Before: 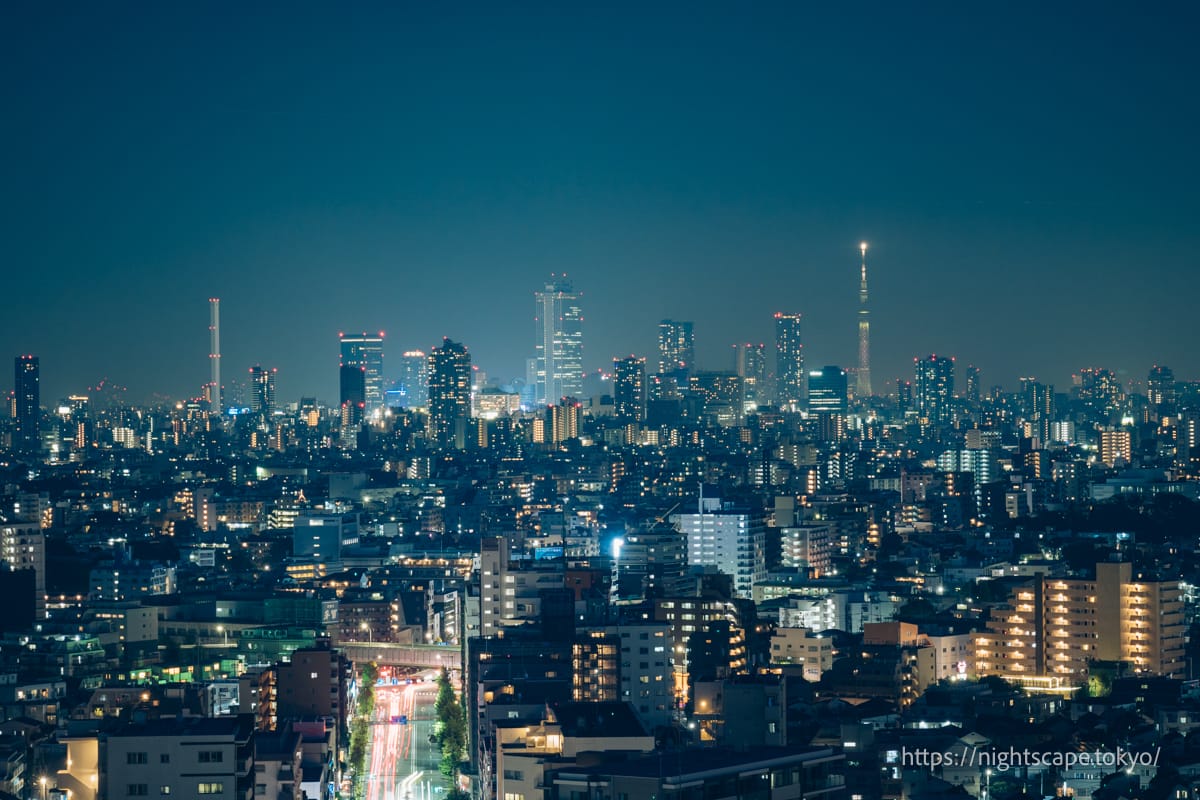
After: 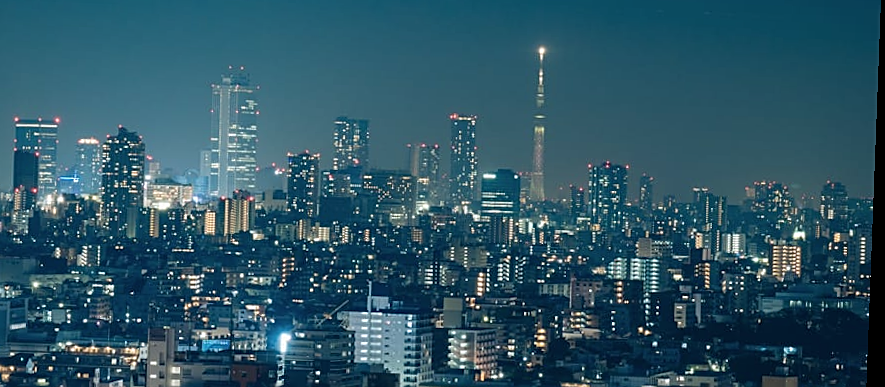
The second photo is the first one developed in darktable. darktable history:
crop and rotate: left 27.938%, top 27.046%, bottom 27.046%
contrast brightness saturation: saturation -0.05
rotate and perspective: rotation 2.17°, automatic cropping off
sharpen: on, module defaults
